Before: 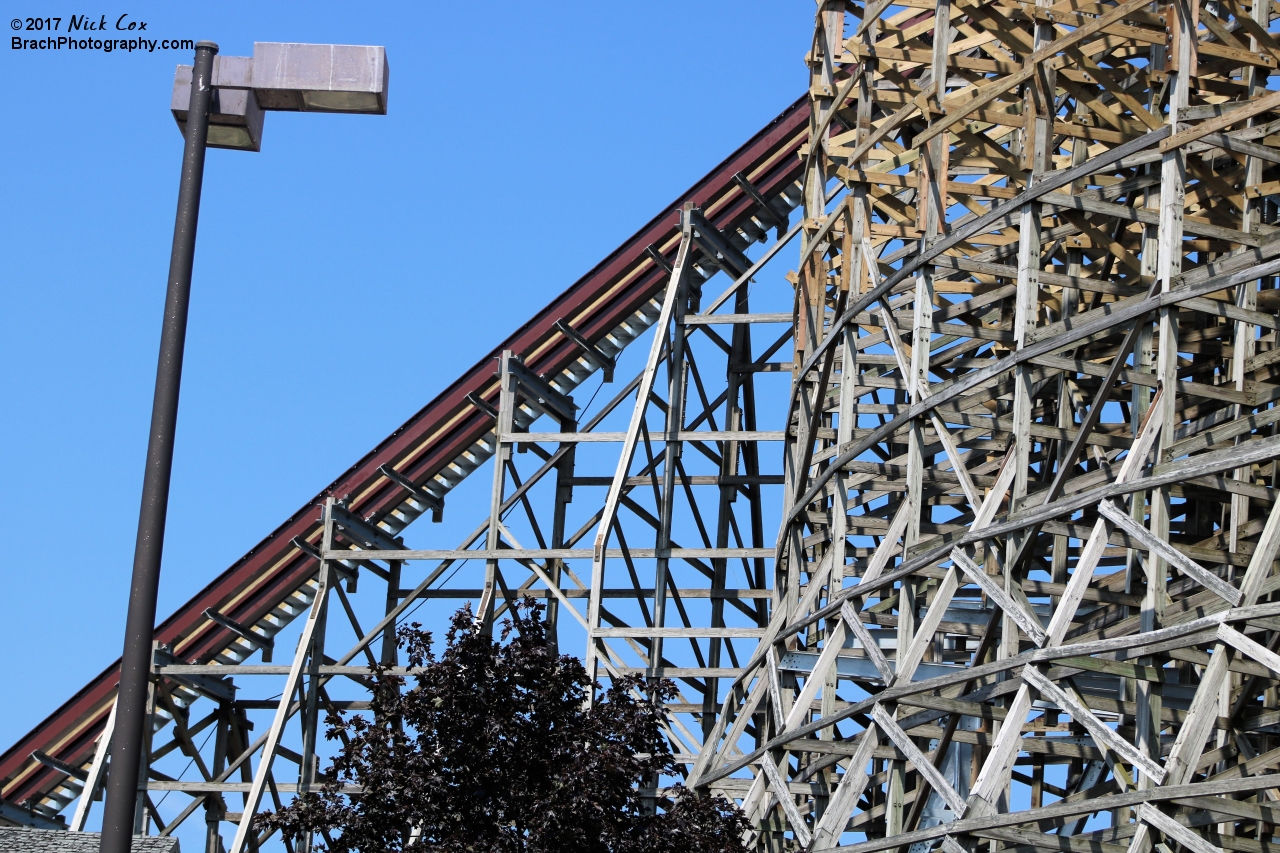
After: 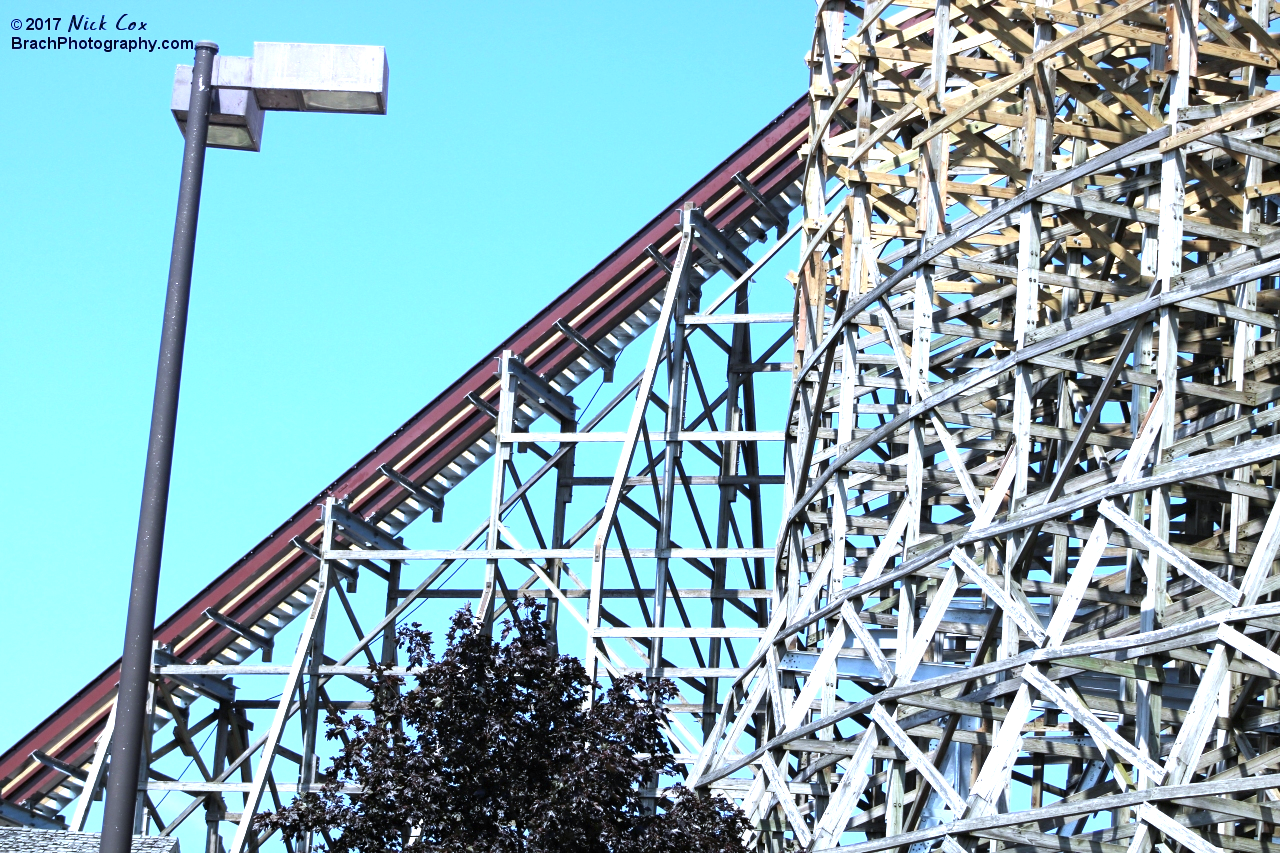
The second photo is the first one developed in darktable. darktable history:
white balance: red 0.931, blue 1.11
tone equalizer: on, module defaults
exposure: black level correction 0, exposure 1.2 EV, compensate highlight preservation false
